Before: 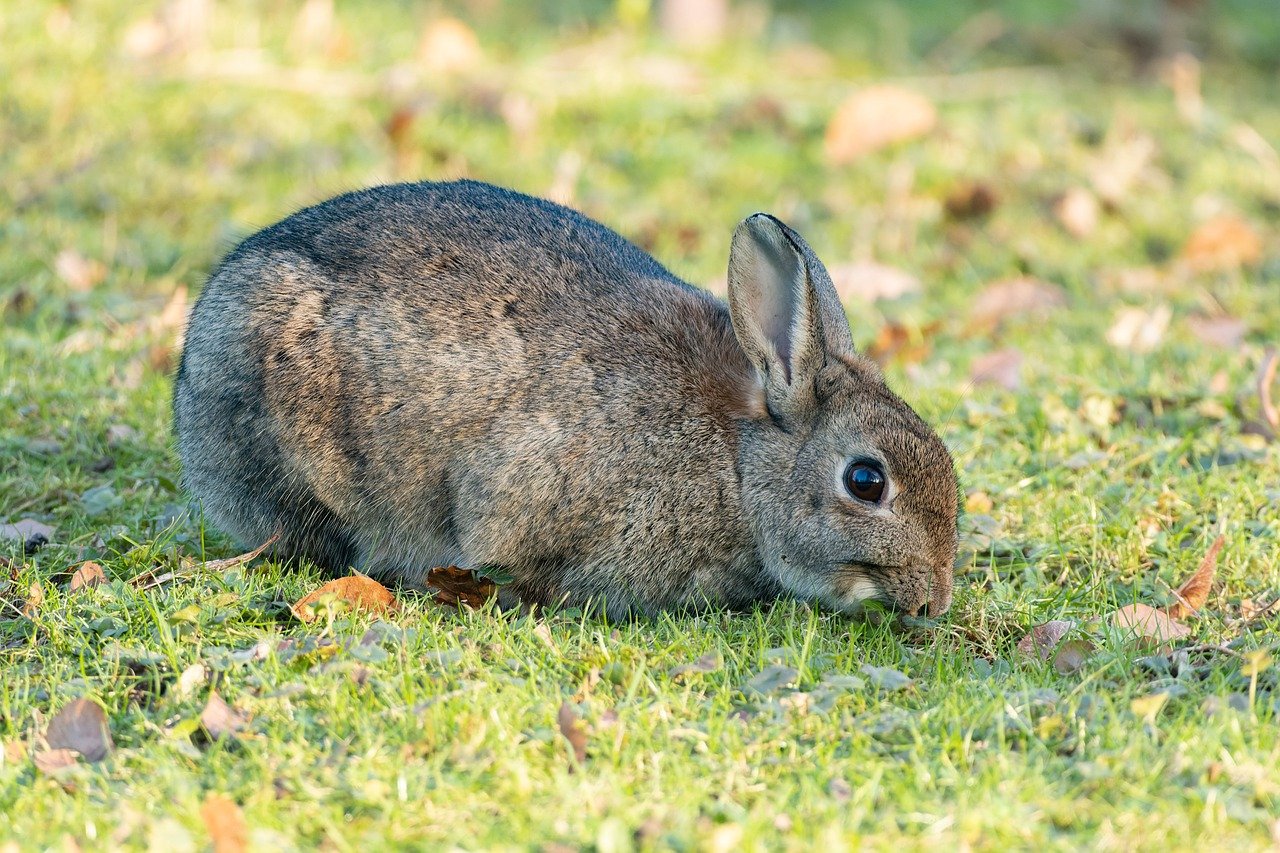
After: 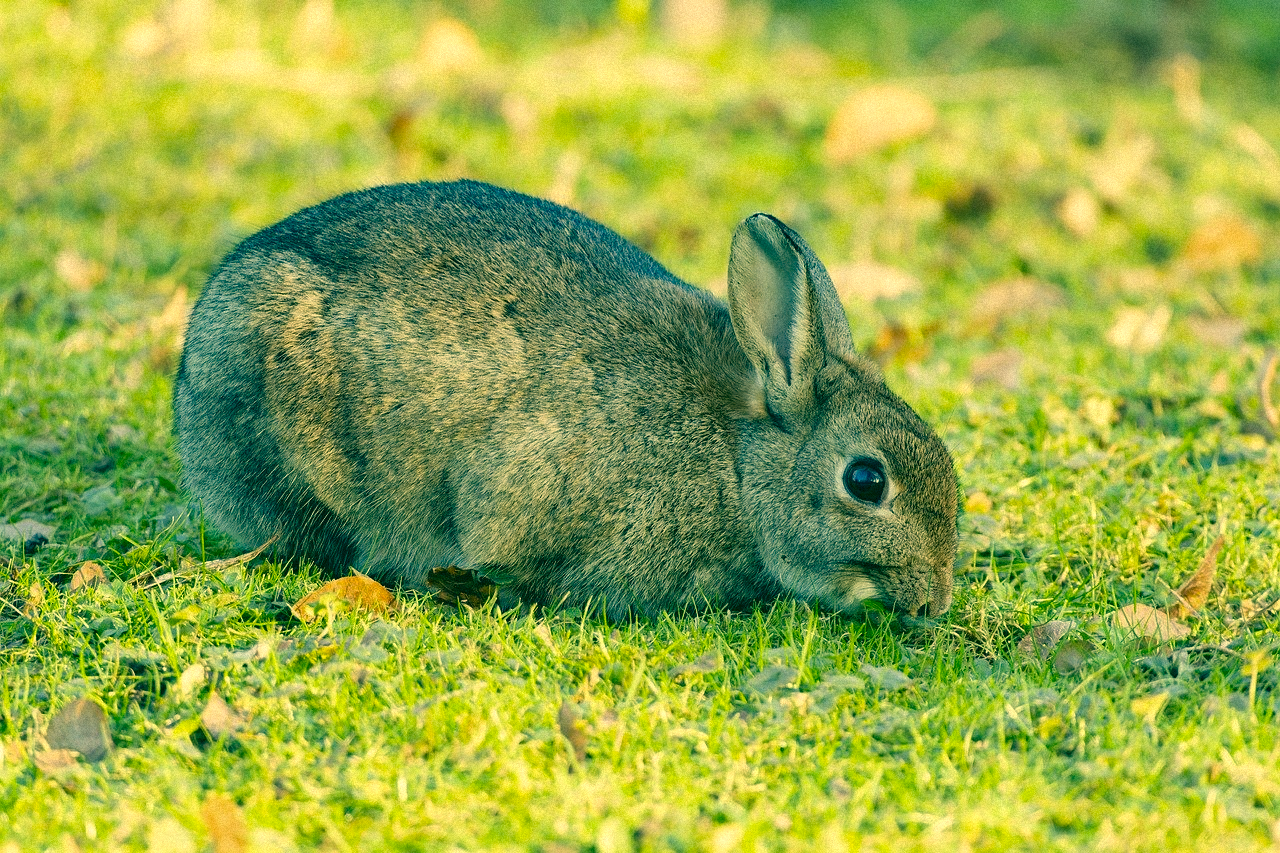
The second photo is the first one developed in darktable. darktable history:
grain: mid-tones bias 0%
shadows and highlights: shadows 37.27, highlights -28.18, soften with gaussian
color correction: highlights a* 1.83, highlights b* 34.02, shadows a* -36.68, shadows b* -5.48
